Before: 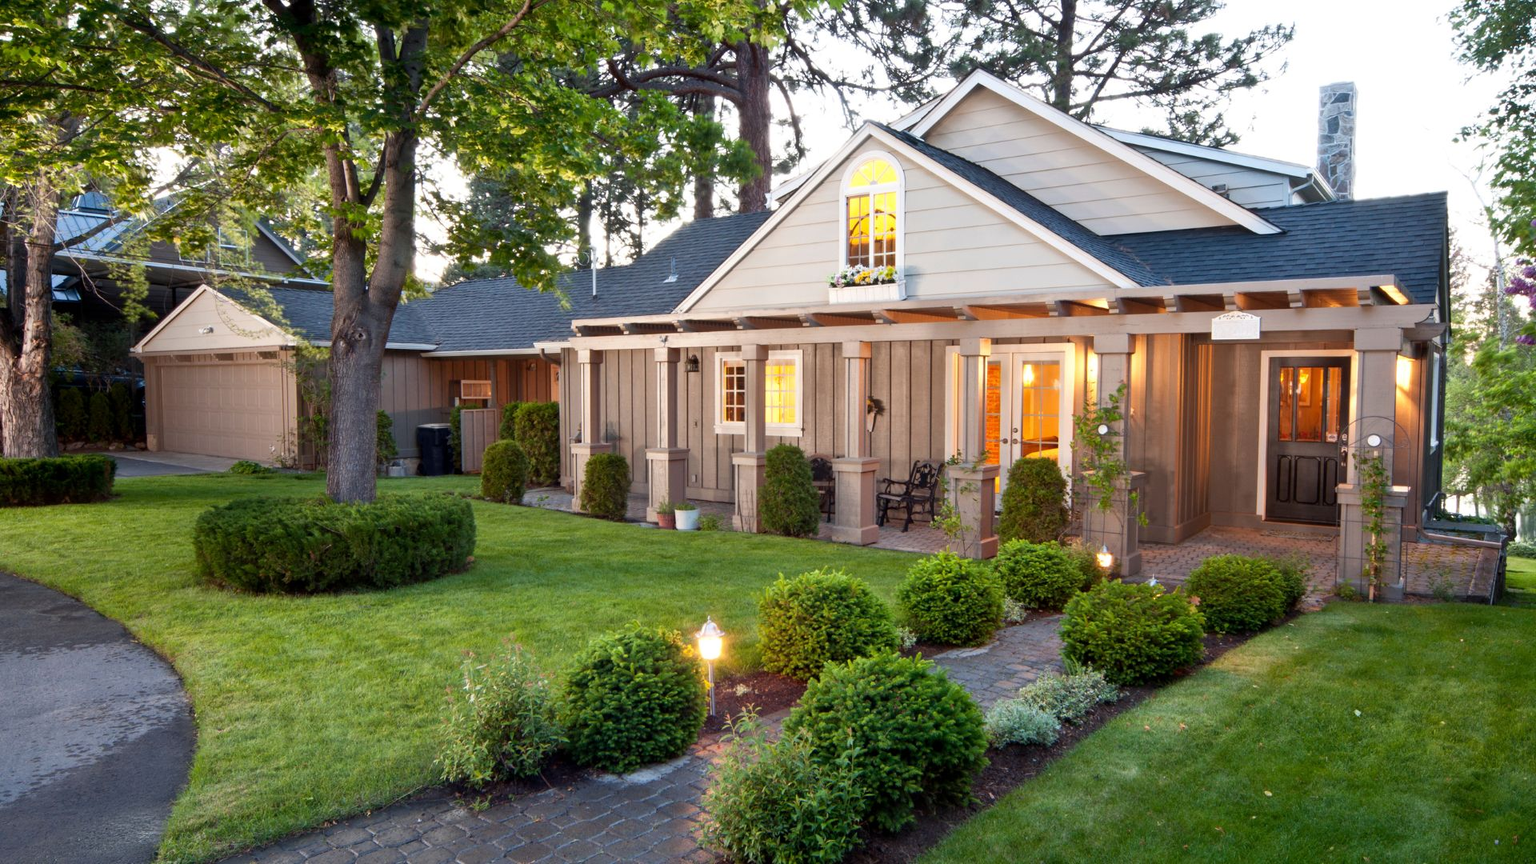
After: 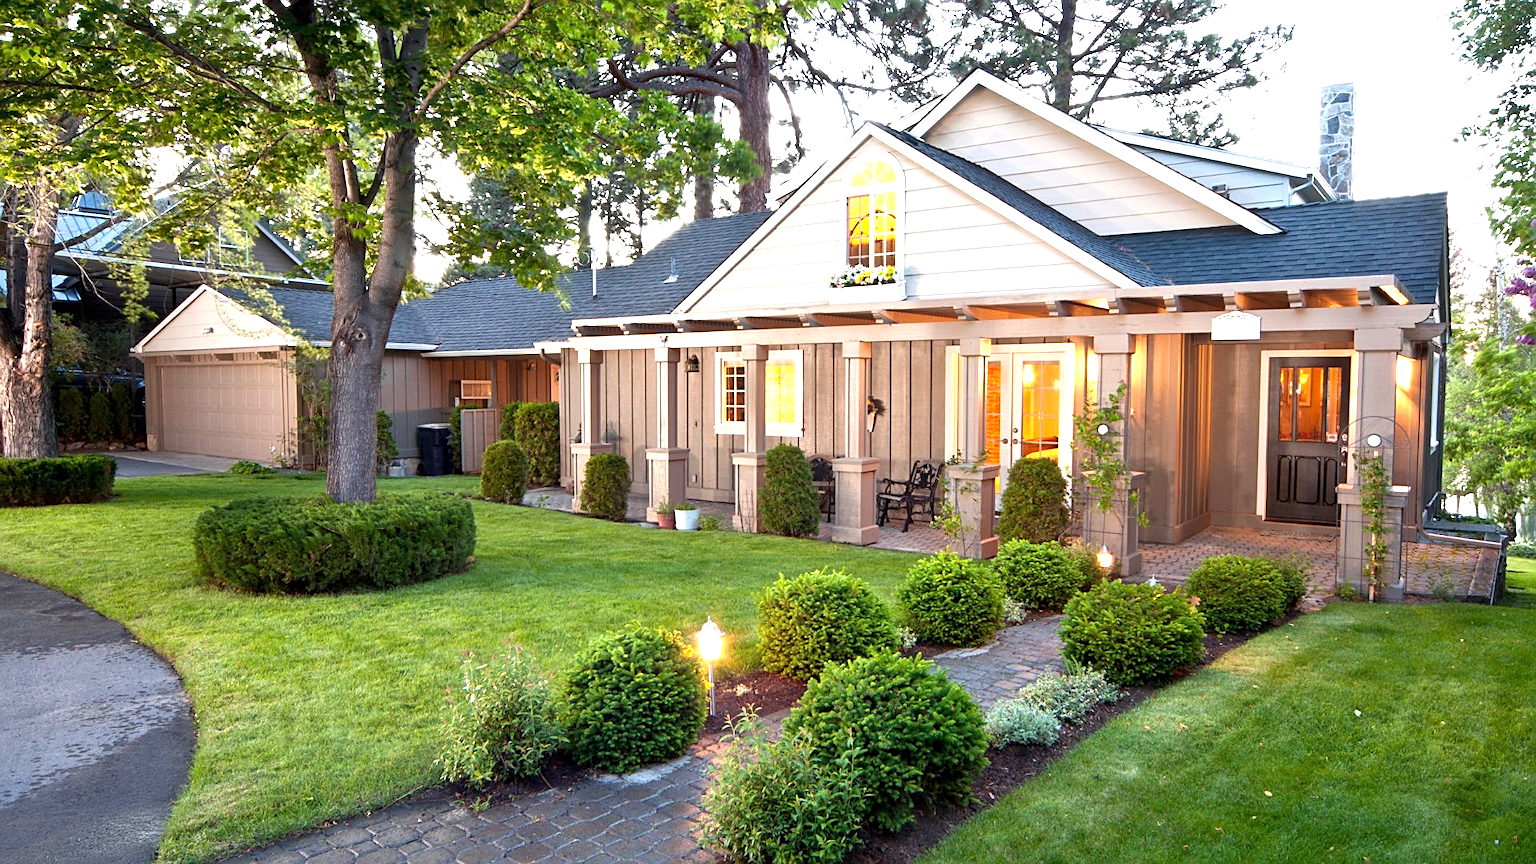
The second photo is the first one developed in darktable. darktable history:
sharpen: on, module defaults
exposure: exposure 0.766 EV, compensate highlight preservation false
